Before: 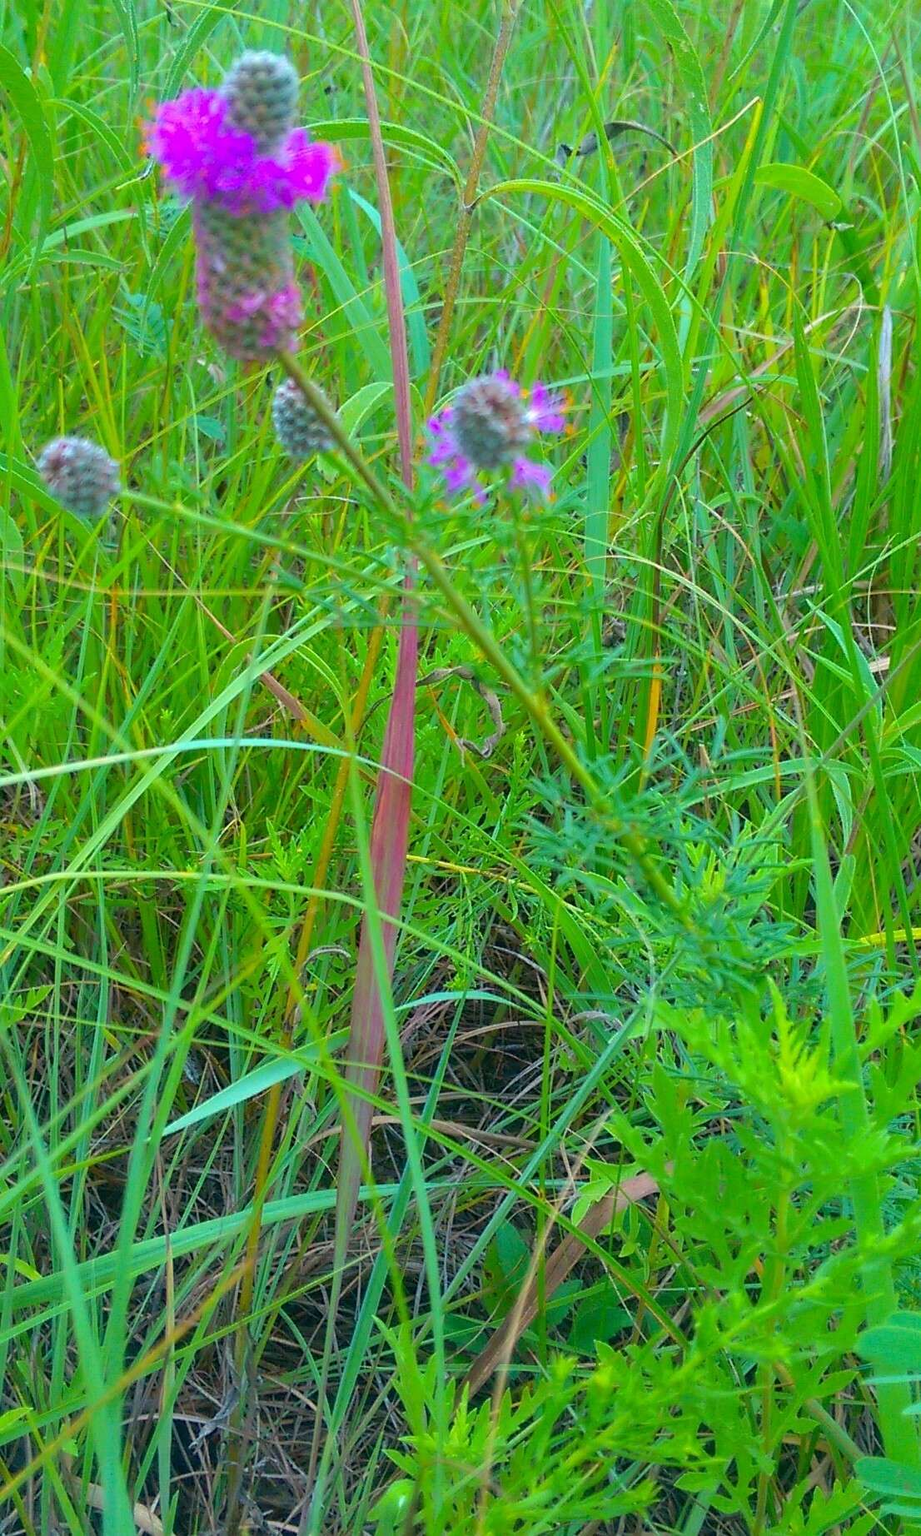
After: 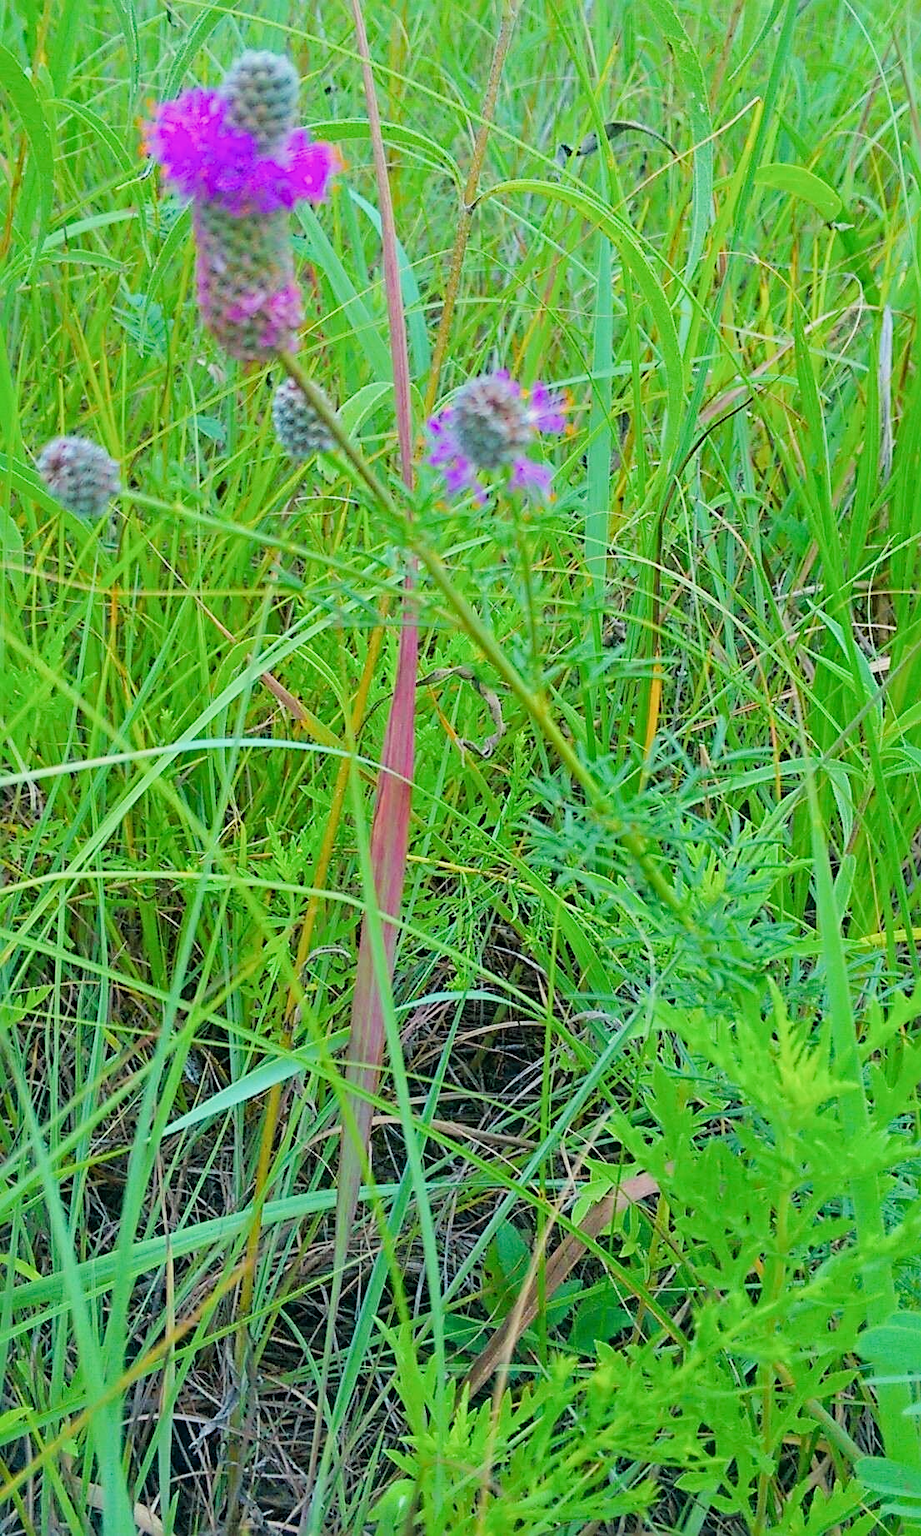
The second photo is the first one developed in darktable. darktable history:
exposure: exposure 0.496 EV, compensate highlight preservation false
sharpen: radius 4.925
filmic rgb: black relative exposure -7.65 EV, white relative exposure 4.56 EV, hardness 3.61
